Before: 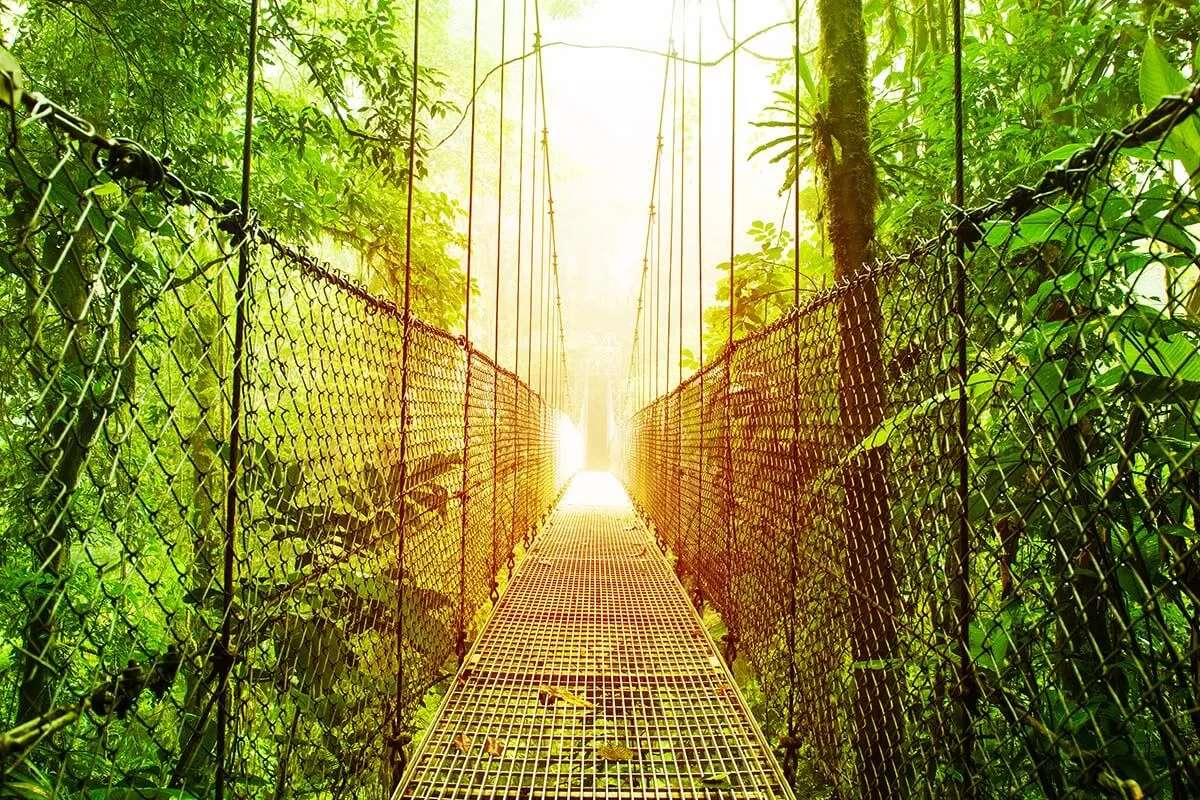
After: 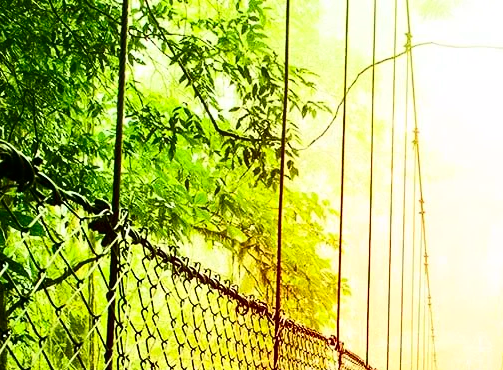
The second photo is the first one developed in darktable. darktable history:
contrast brightness saturation: contrast 0.32, brightness -0.08, saturation 0.17
crop and rotate: left 10.817%, top 0.062%, right 47.194%, bottom 53.626%
